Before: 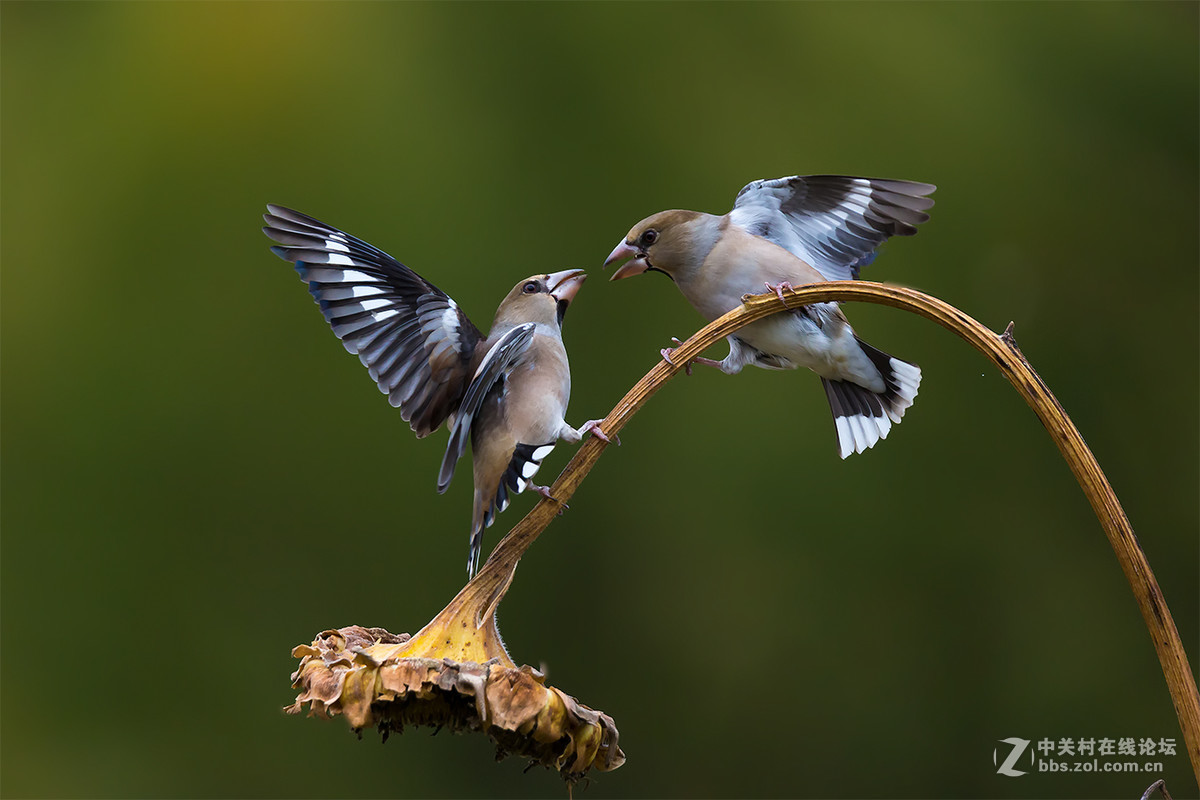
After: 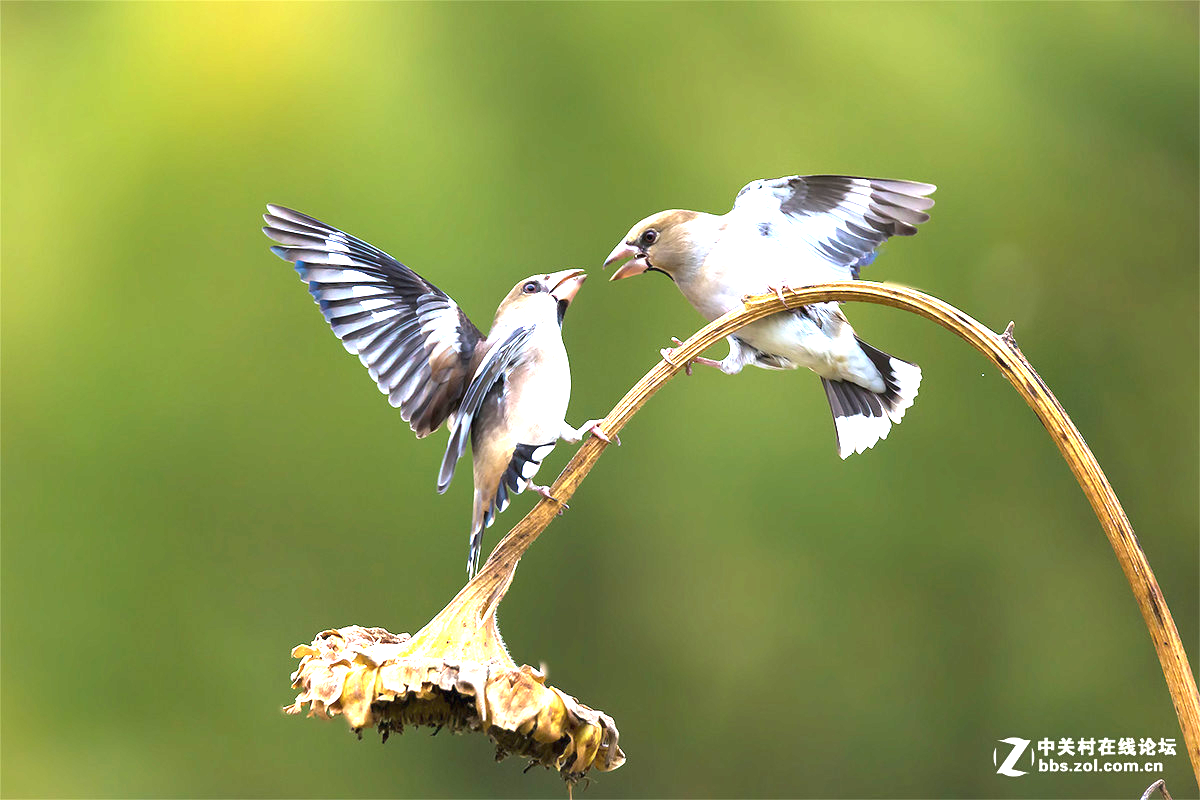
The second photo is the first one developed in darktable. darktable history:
exposure: black level correction 0, exposure 2.393 EV, compensate exposure bias true, compensate highlight preservation false
contrast brightness saturation: saturation -0.048
